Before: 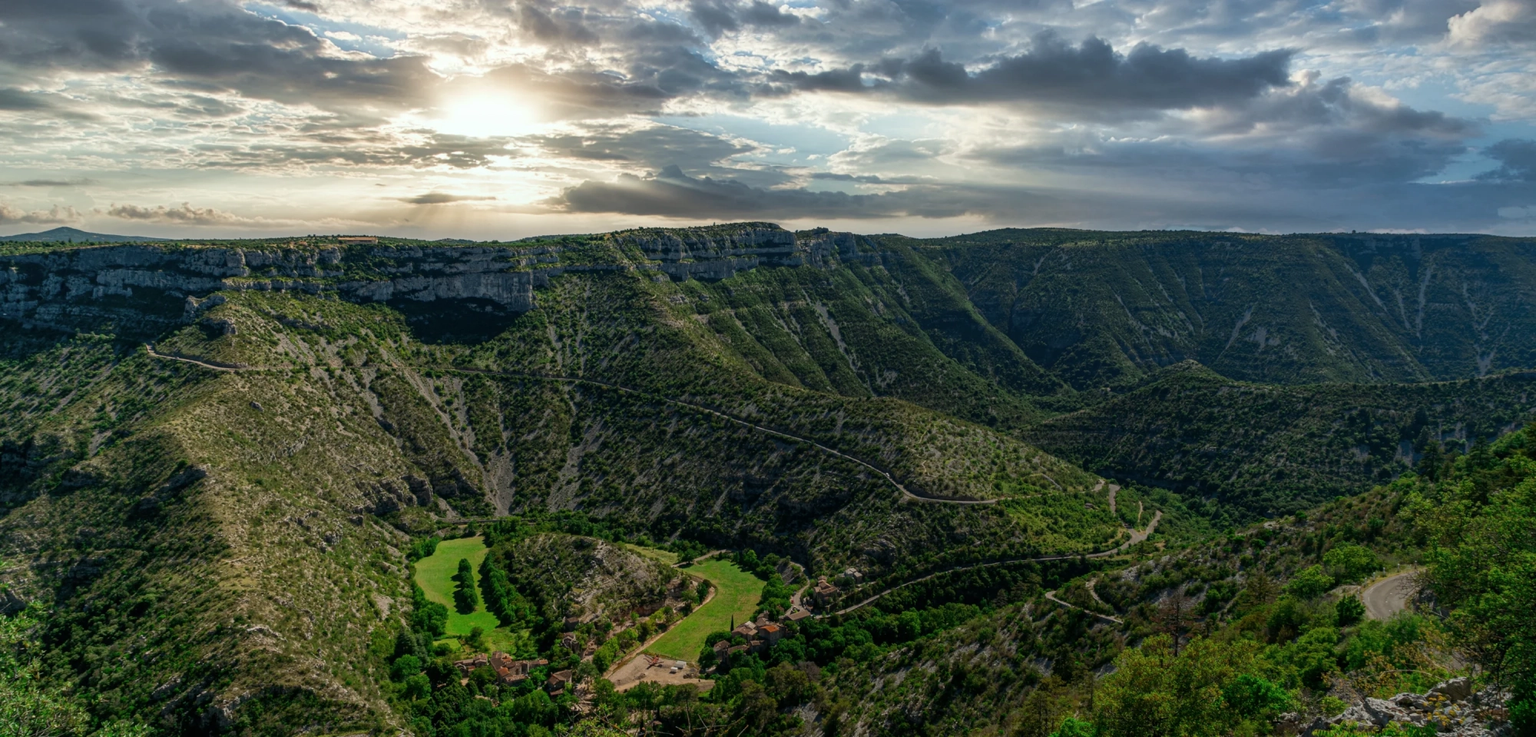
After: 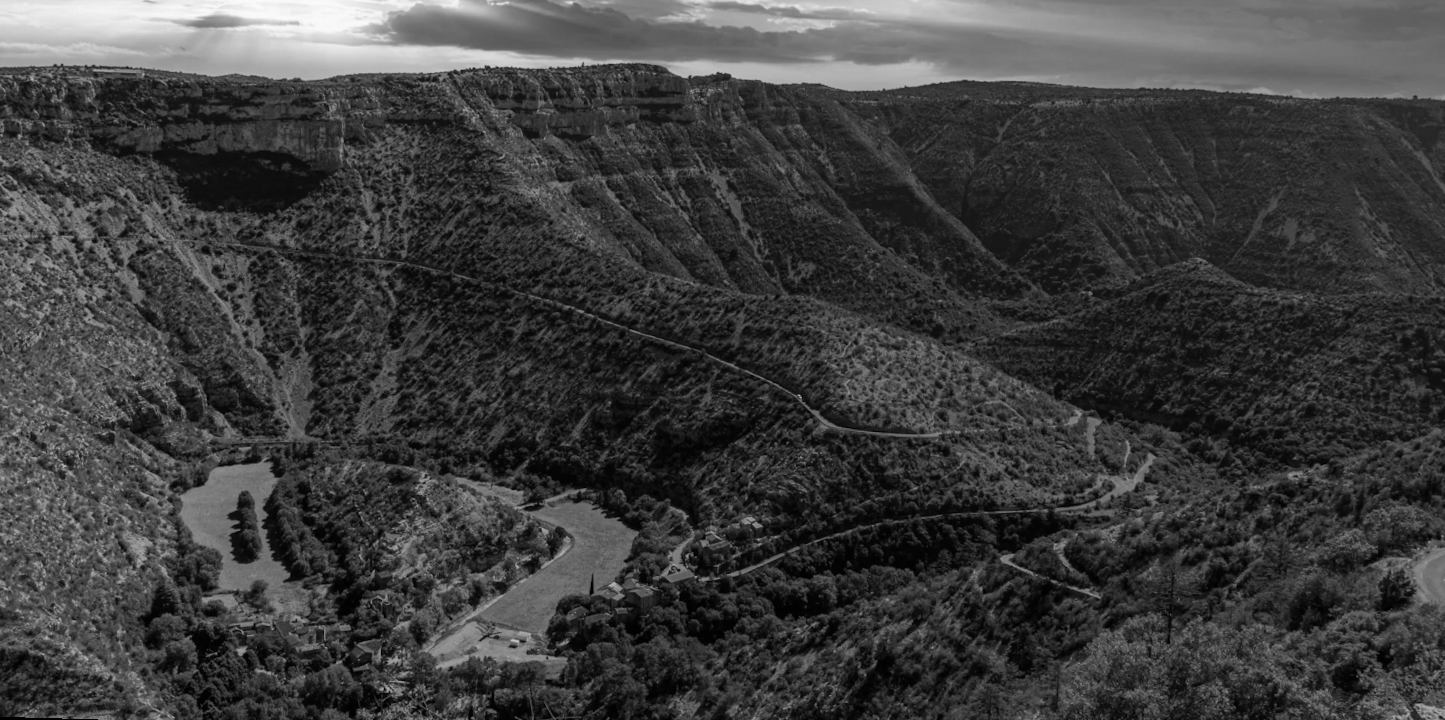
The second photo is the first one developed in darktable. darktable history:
color zones: curves: ch1 [(0, -0.014) (0.143, -0.013) (0.286, -0.013) (0.429, -0.016) (0.571, -0.019) (0.714, -0.015) (0.857, 0.002) (1, -0.014)]
crop: left 16.871%, top 22.857%, right 9.116%
color balance rgb: linear chroma grading › global chroma 15%, perceptual saturation grading › global saturation 30%
rotate and perspective: rotation 1.57°, crop left 0.018, crop right 0.982, crop top 0.039, crop bottom 0.961
